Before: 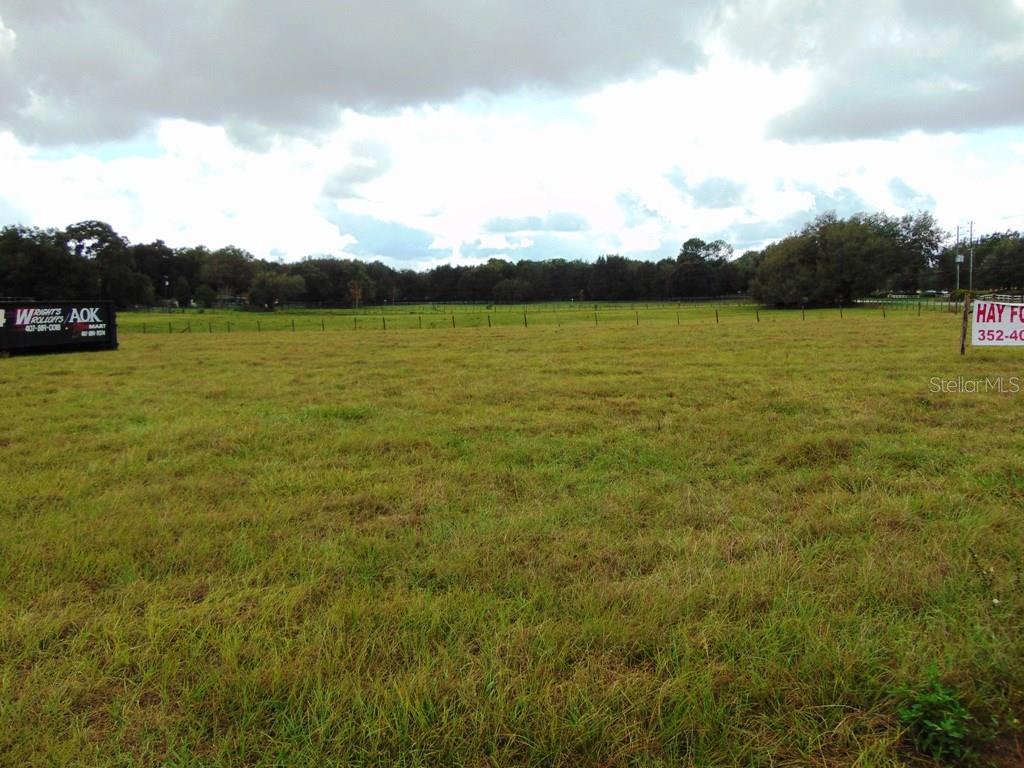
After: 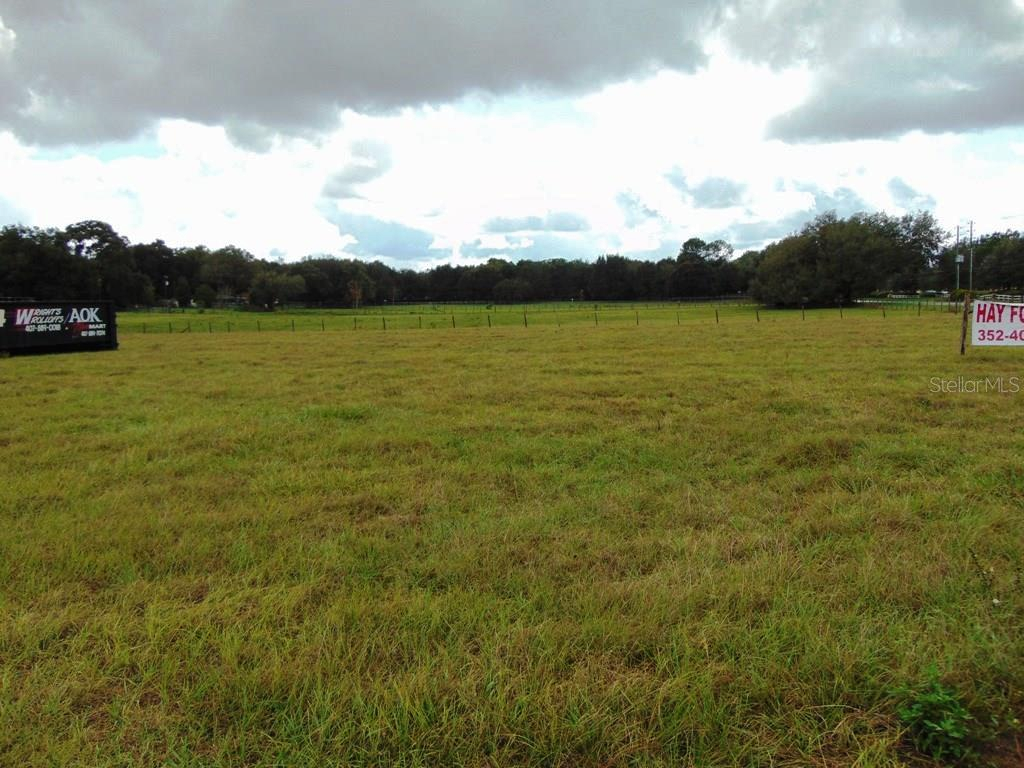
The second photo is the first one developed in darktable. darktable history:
shadows and highlights: radius 264.75, soften with gaussian
base curve: curves: ch0 [(0, 0) (0.74, 0.67) (1, 1)]
